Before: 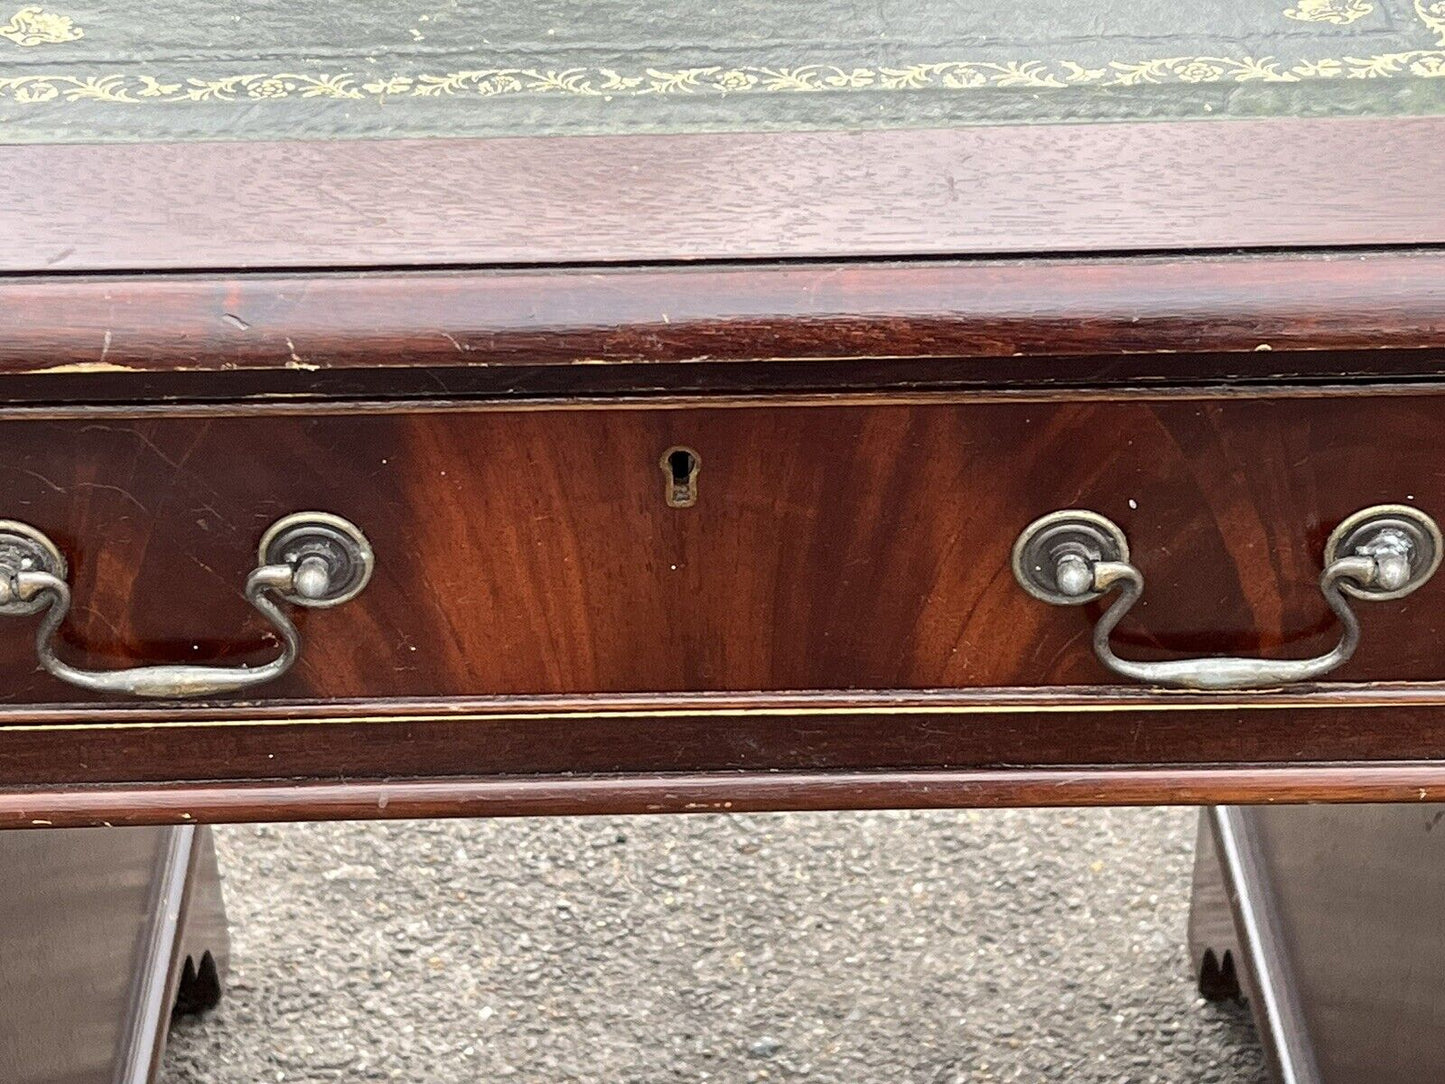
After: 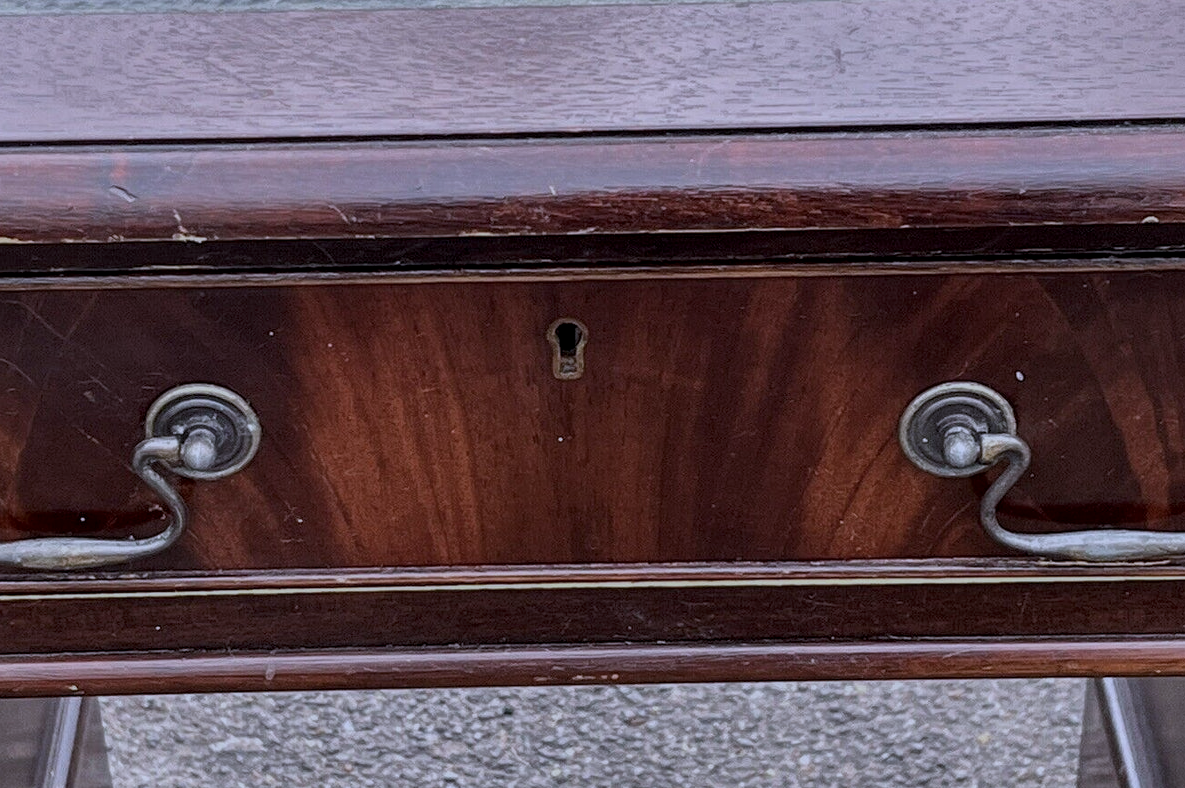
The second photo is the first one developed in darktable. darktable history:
local contrast: highlights 99%, shadows 86%, detail 160%, midtone range 0.2
exposure: exposure -1 EV, compensate highlight preservation false
crop: left 7.856%, top 11.836%, right 10.12%, bottom 15.387%
color calibration: illuminant as shot in camera, x 0.377, y 0.392, temperature 4169.3 K, saturation algorithm version 1 (2020)
